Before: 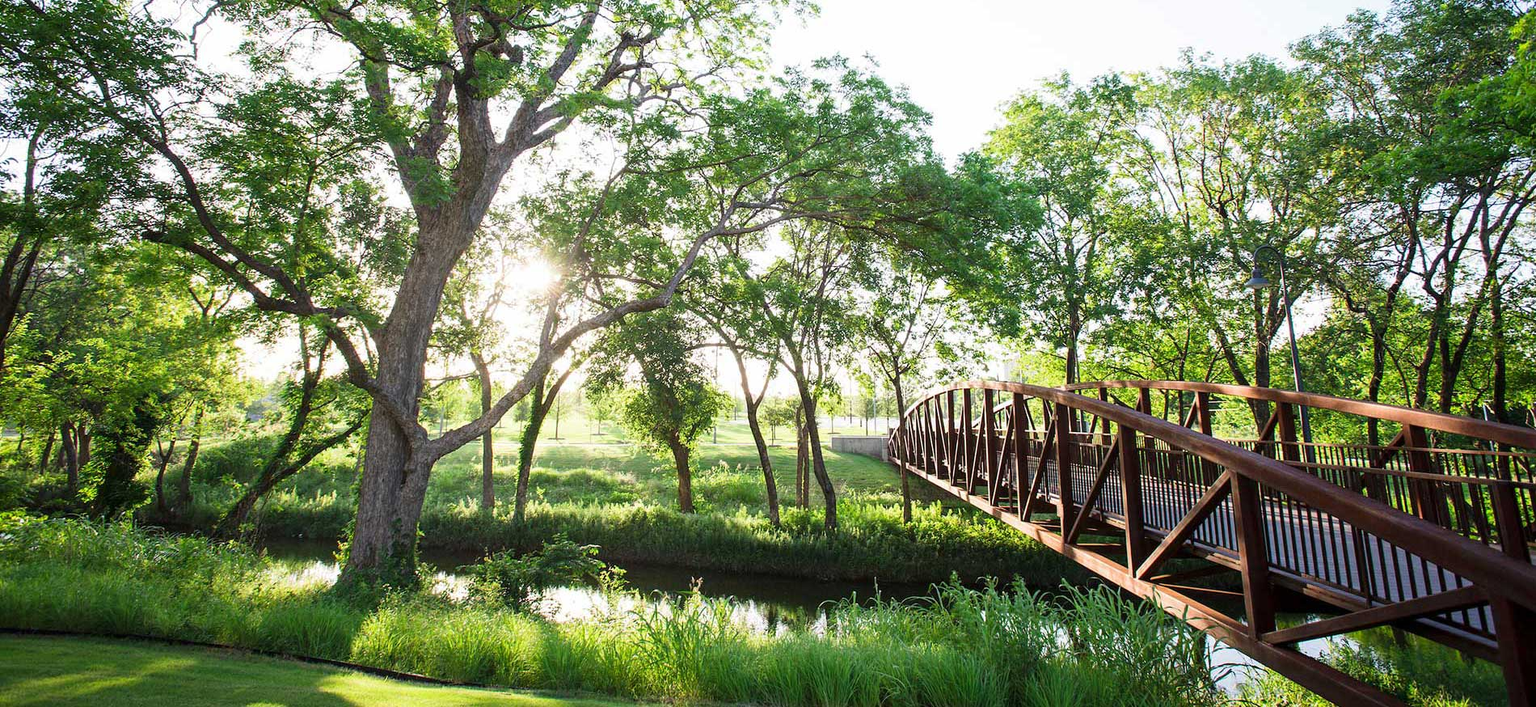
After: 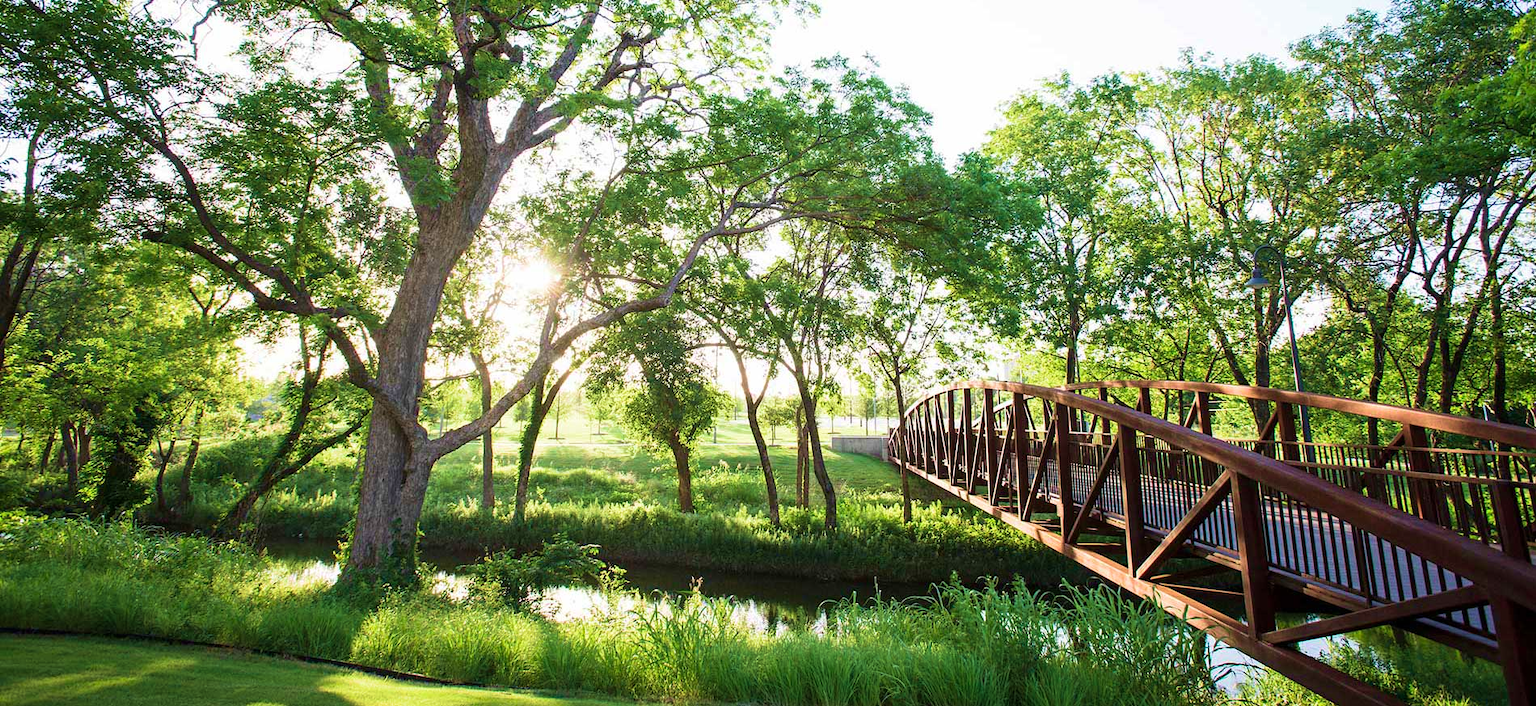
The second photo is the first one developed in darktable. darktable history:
velvia: strength 50.31%
